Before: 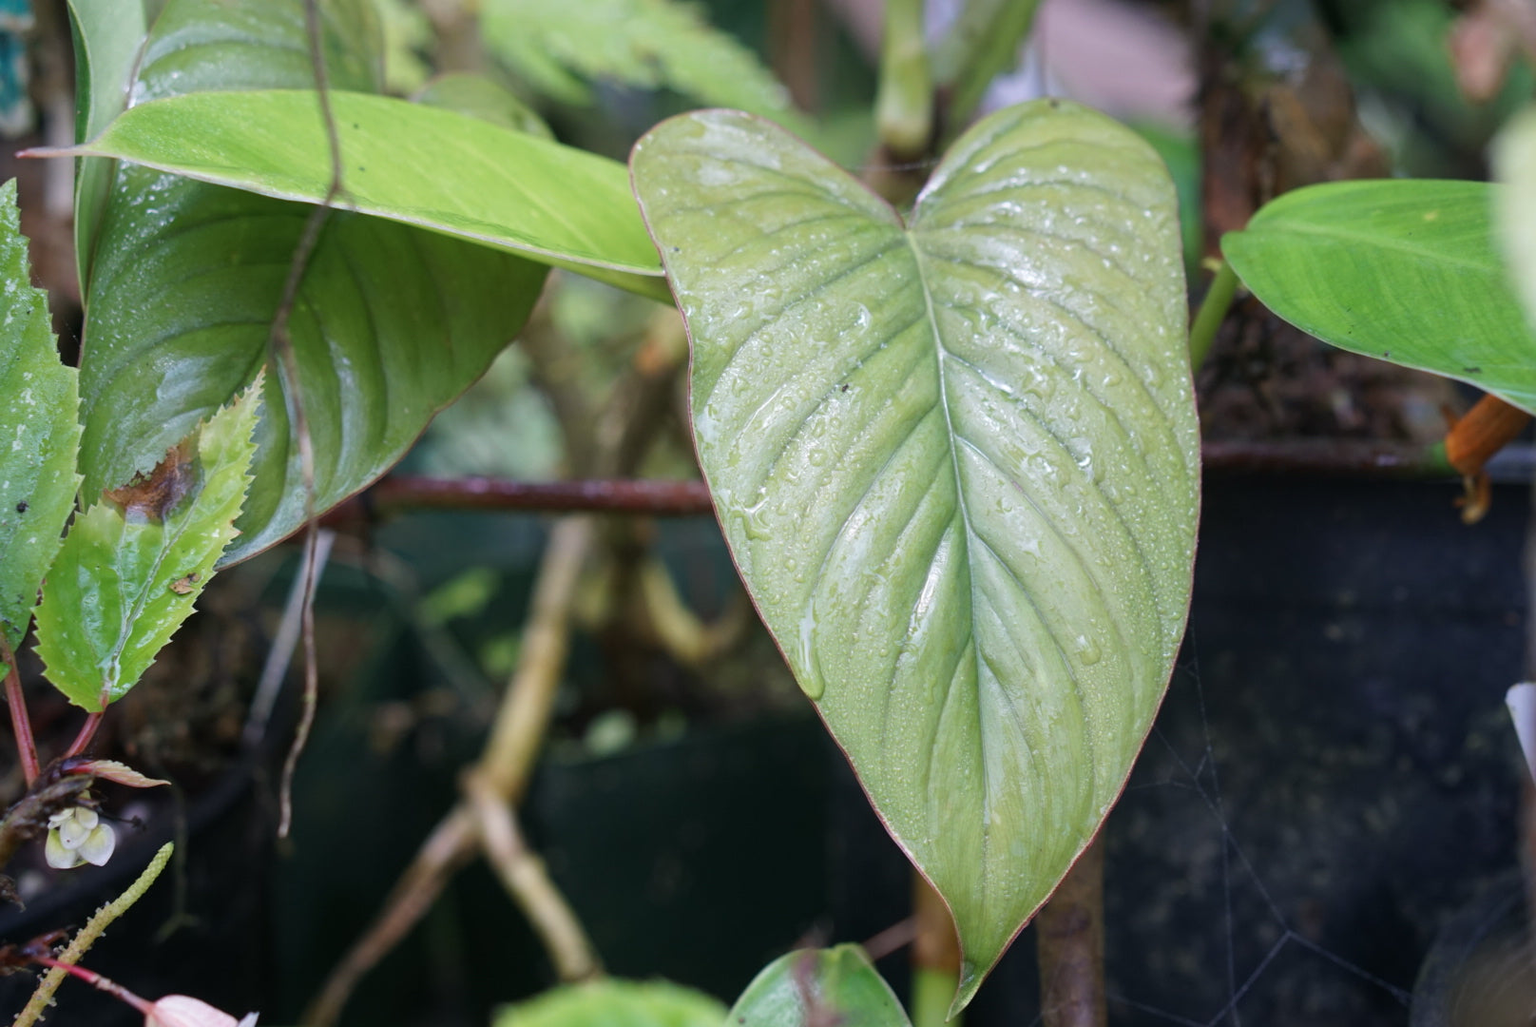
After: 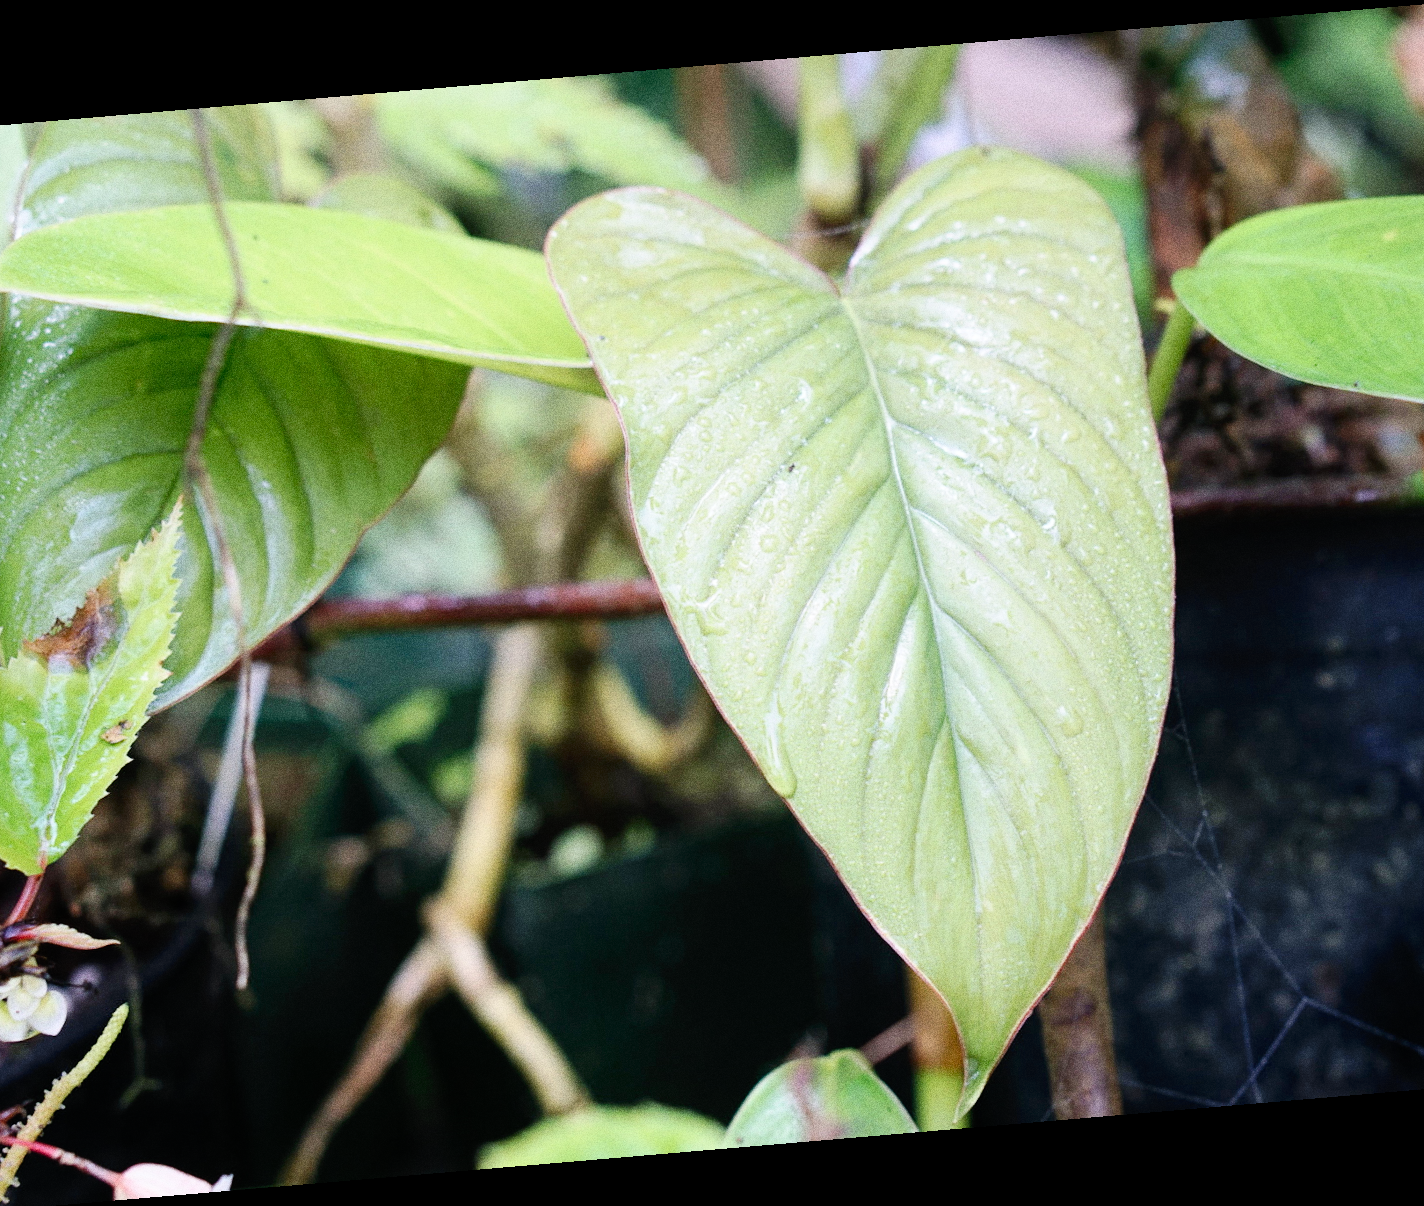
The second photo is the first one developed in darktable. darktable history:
grain: coarseness 0.09 ISO, strength 40%
crop: left 7.598%, right 7.873%
rotate and perspective: rotation -4.86°, automatic cropping off
contrast brightness saturation: contrast 0.14, brightness 0.21
tone curve: curves: ch0 [(0, 0) (0.003, 0) (0.011, 0.001) (0.025, 0.003) (0.044, 0.005) (0.069, 0.012) (0.1, 0.023) (0.136, 0.039) (0.177, 0.088) (0.224, 0.15) (0.277, 0.239) (0.335, 0.334) (0.399, 0.43) (0.468, 0.526) (0.543, 0.621) (0.623, 0.711) (0.709, 0.791) (0.801, 0.87) (0.898, 0.949) (1, 1)], preserve colors none
